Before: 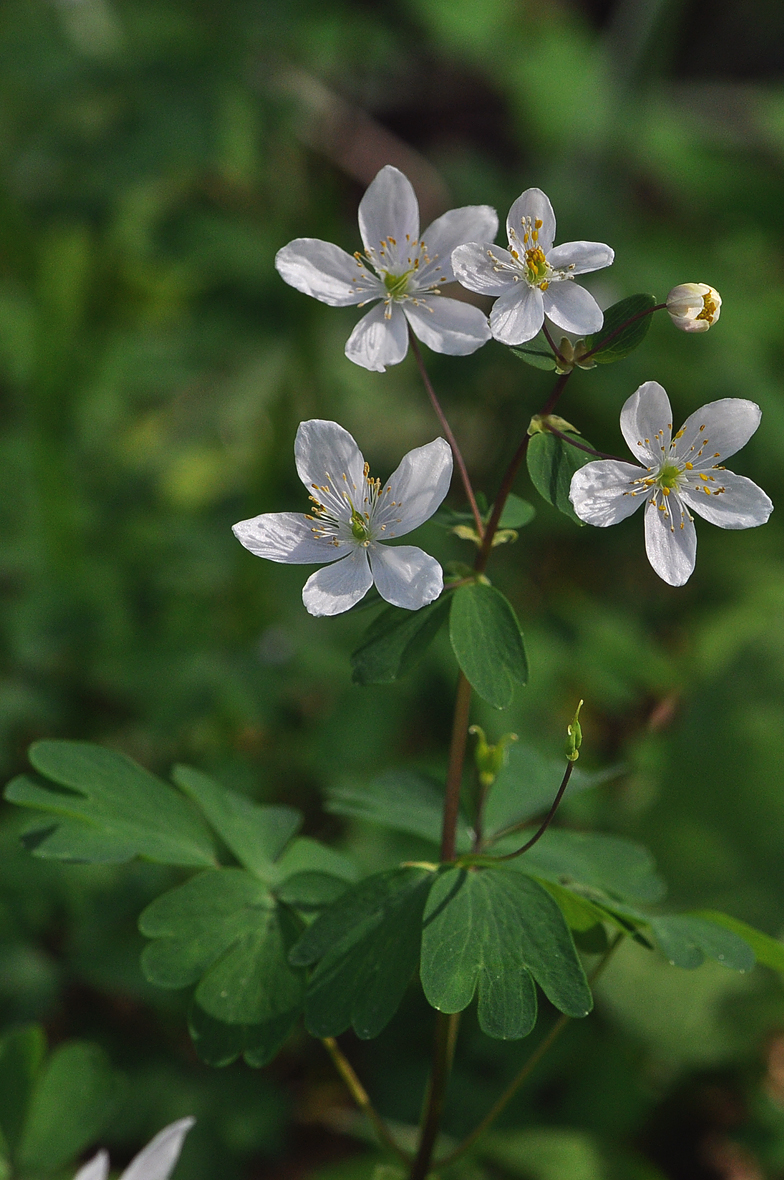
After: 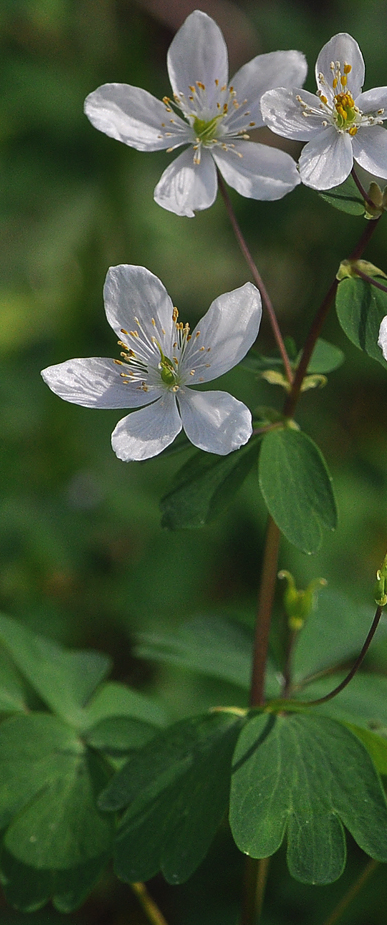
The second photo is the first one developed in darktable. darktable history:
tone equalizer: edges refinement/feathering 500, mask exposure compensation -1.57 EV, preserve details no
crop and rotate: angle 0.013°, left 24.391%, top 13.185%, right 26.22%, bottom 8.388%
